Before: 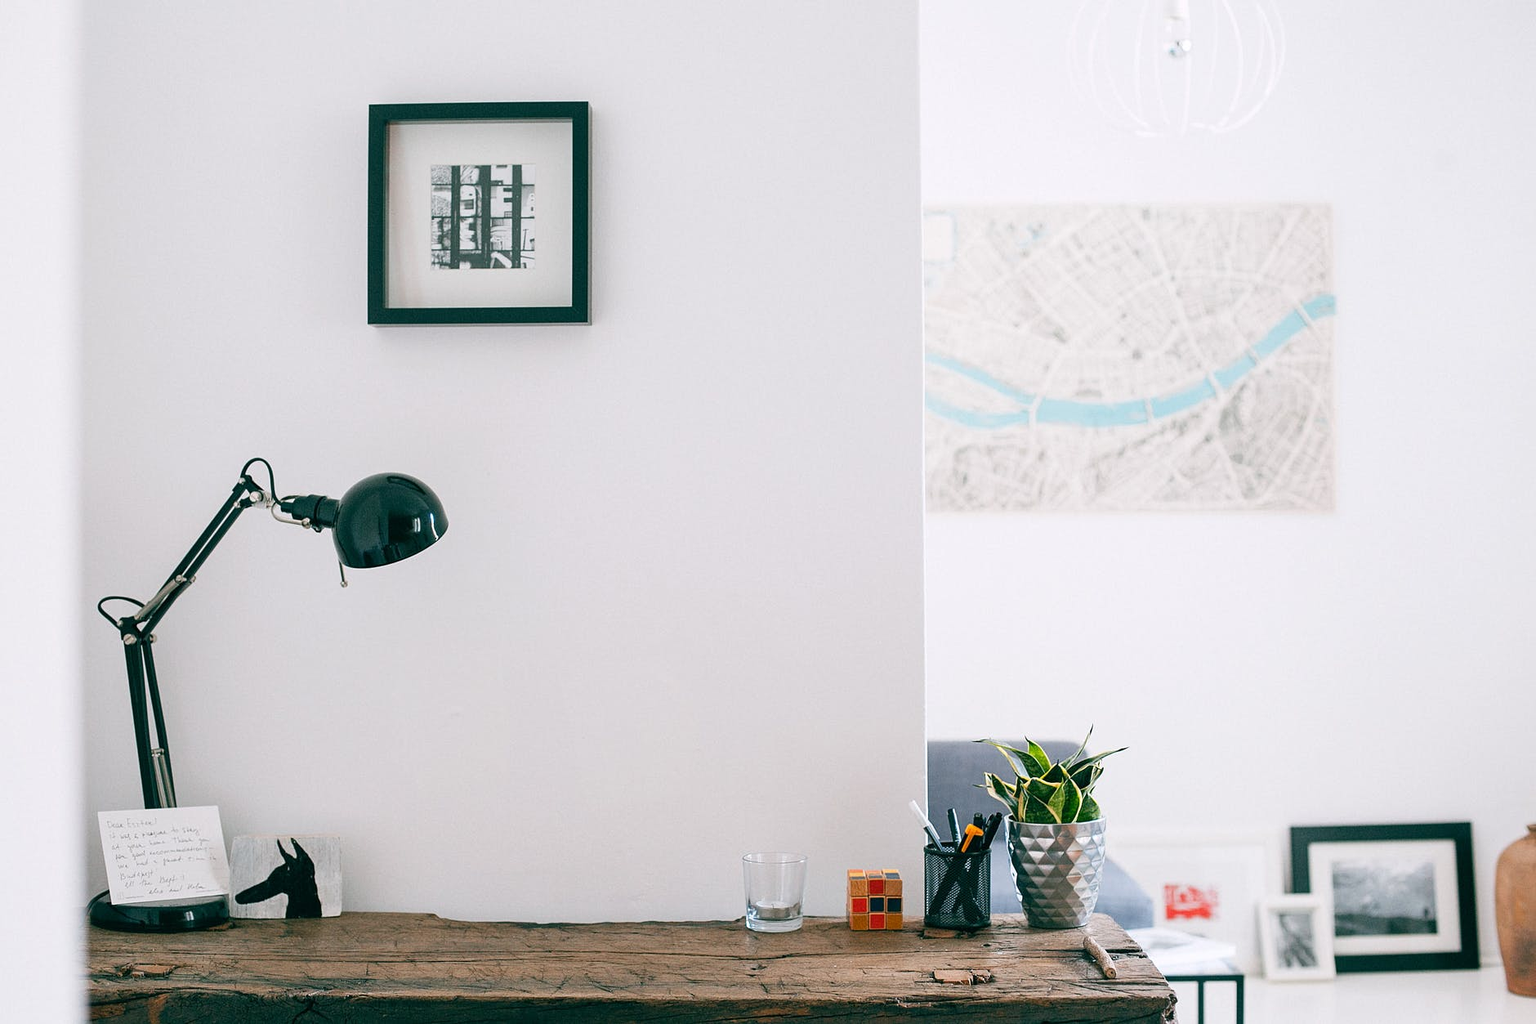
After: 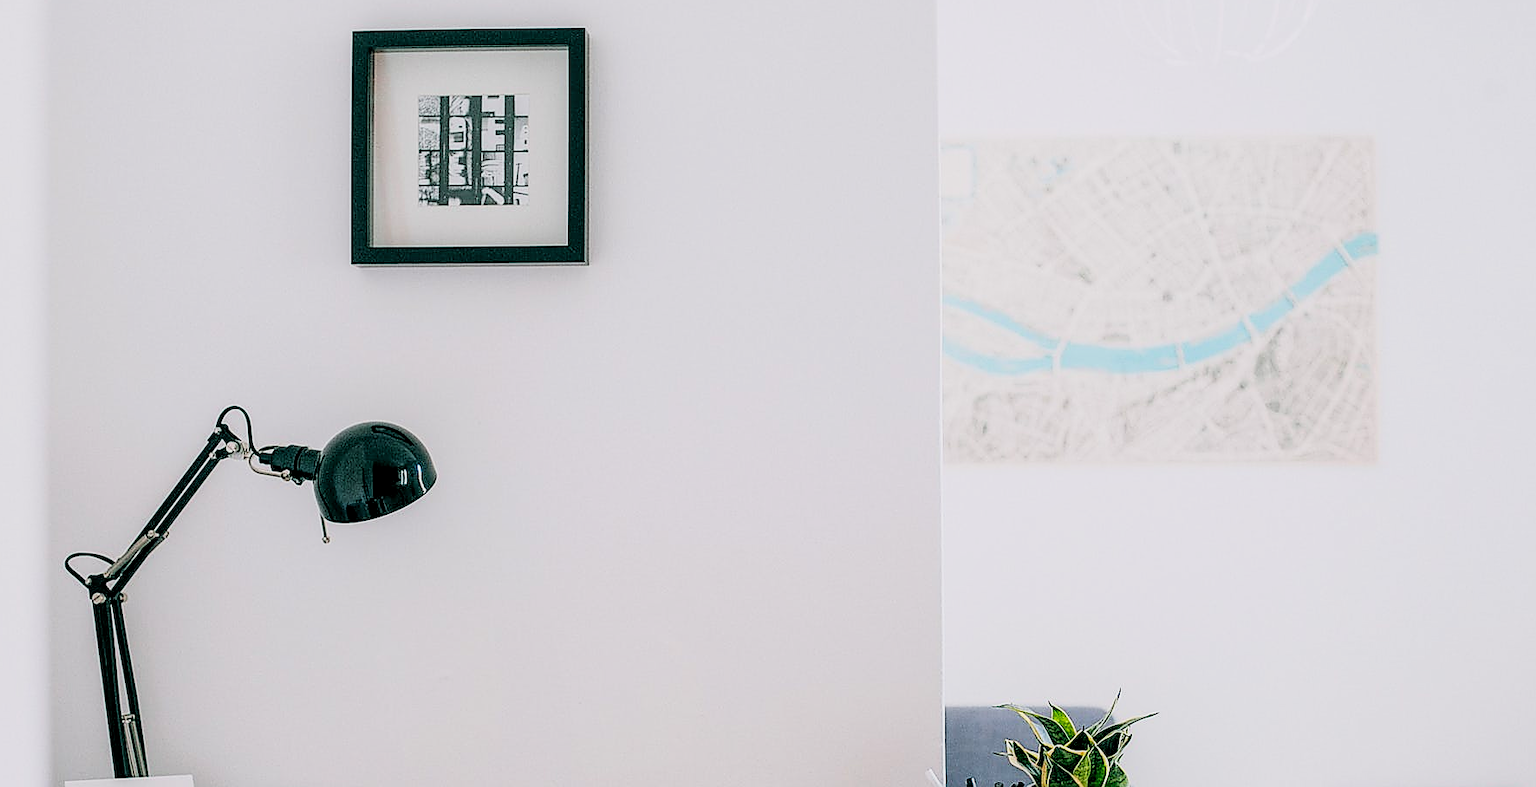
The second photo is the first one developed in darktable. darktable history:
sharpen: radius 1.376, amount 1.253, threshold 0.697
crop: left 2.44%, top 7.354%, right 3.289%, bottom 20.149%
local contrast: shadows 93%, midtone range 0.496
filmic rgb: black relative exposure -7.99 EV, white relative exposure 4.03 EV, threshold 2.99 EV, structure ↔ texture 99.73%, hardness 4.11, latitude 49.94%, contrast 1.1, color science v5 (2021), contrast in shadows safe, contrast in highlights safe, enable highlight reconstruction true
contrast brightness saturation: brightness 0.087, saturation 0.193
